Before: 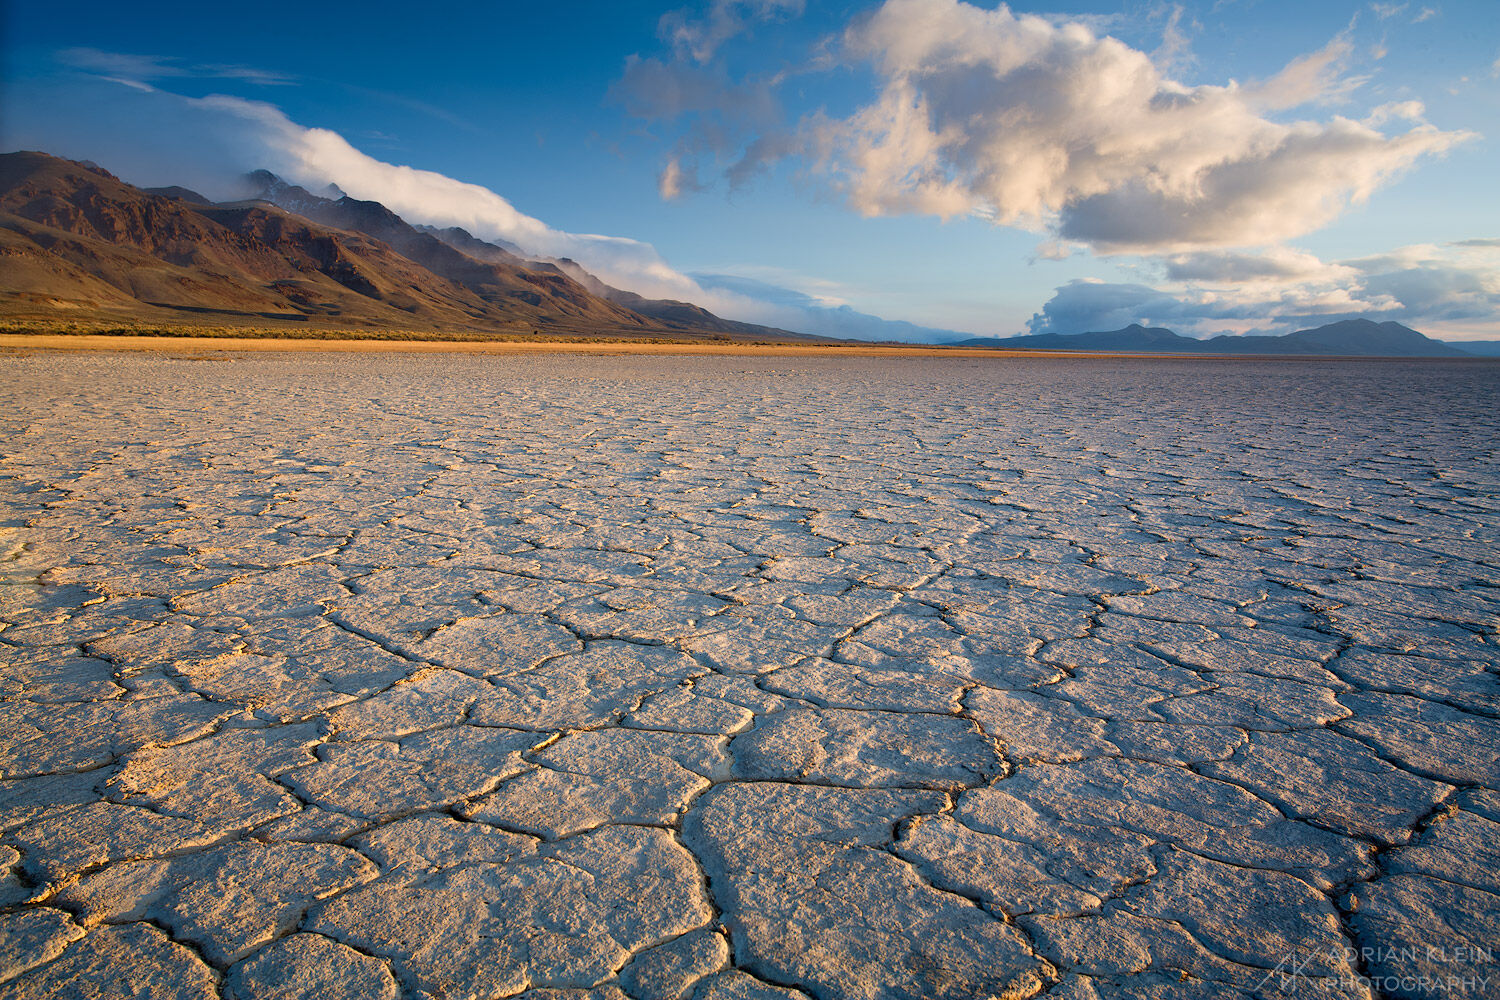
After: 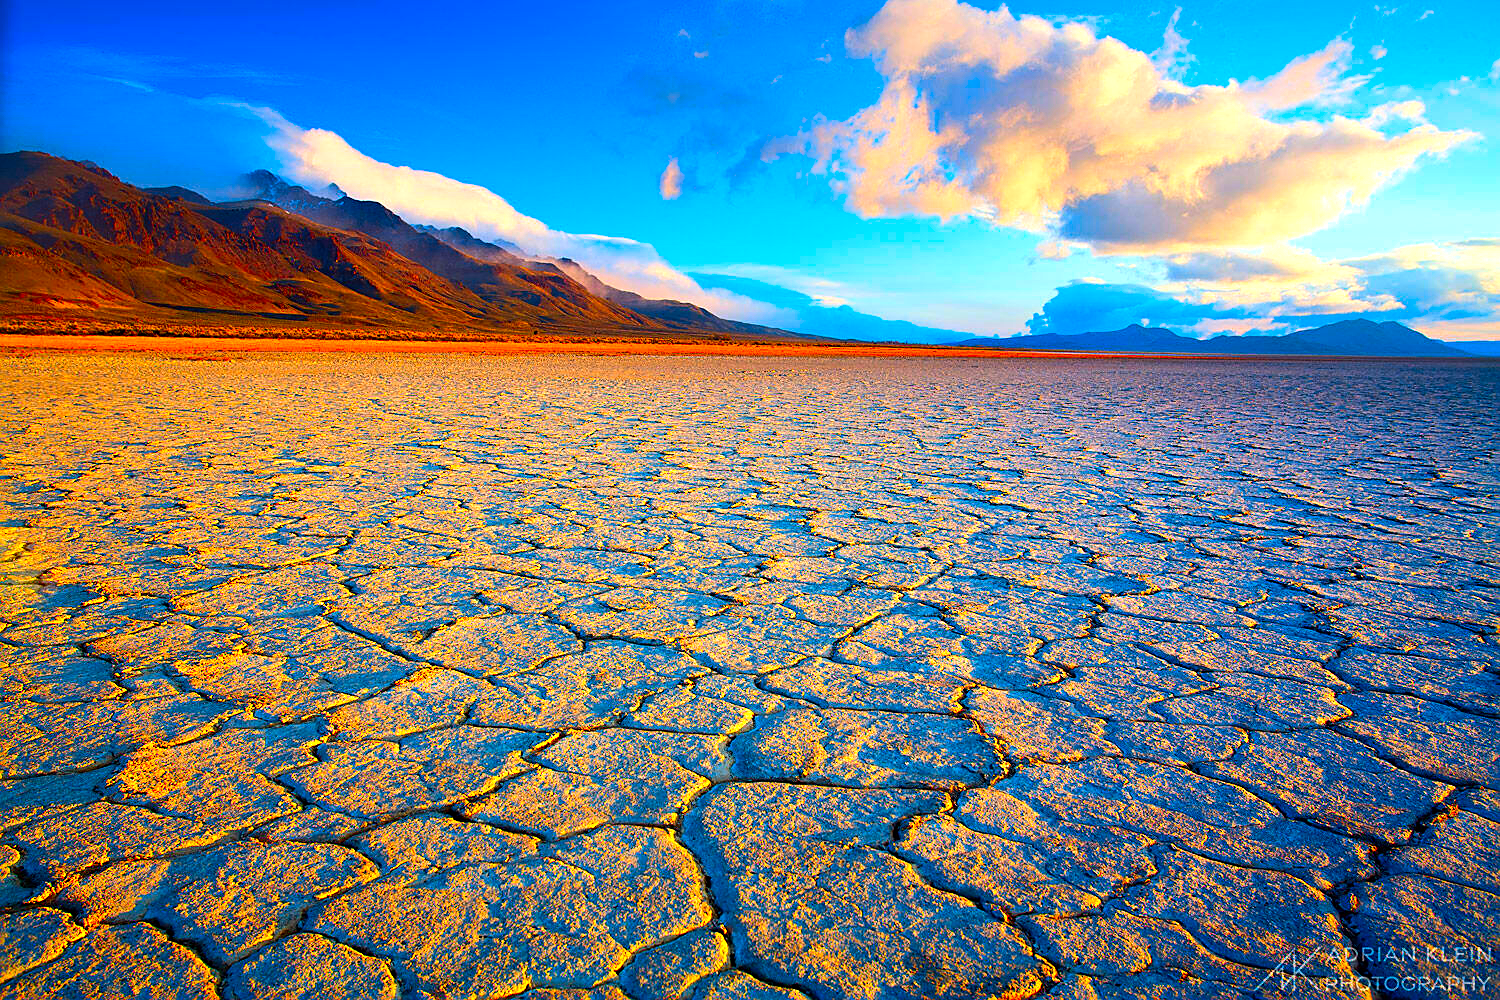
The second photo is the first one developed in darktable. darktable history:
sharpen: on, module defaults
color correction: saturation 3
tone equalizer: -8 EV -0.75 EV, -7 EV -0.7 EV, -6 EV -0.6 EV, -5 EV -0.4 EV, -3 EV 0.4 EV, -2 EV 0.6 EV, -1 EV 0.7 EV, +0 EV 0.75 EV, edges refinement/feathering 500, mask exposure compensation -1.57 EV, preserve details no
